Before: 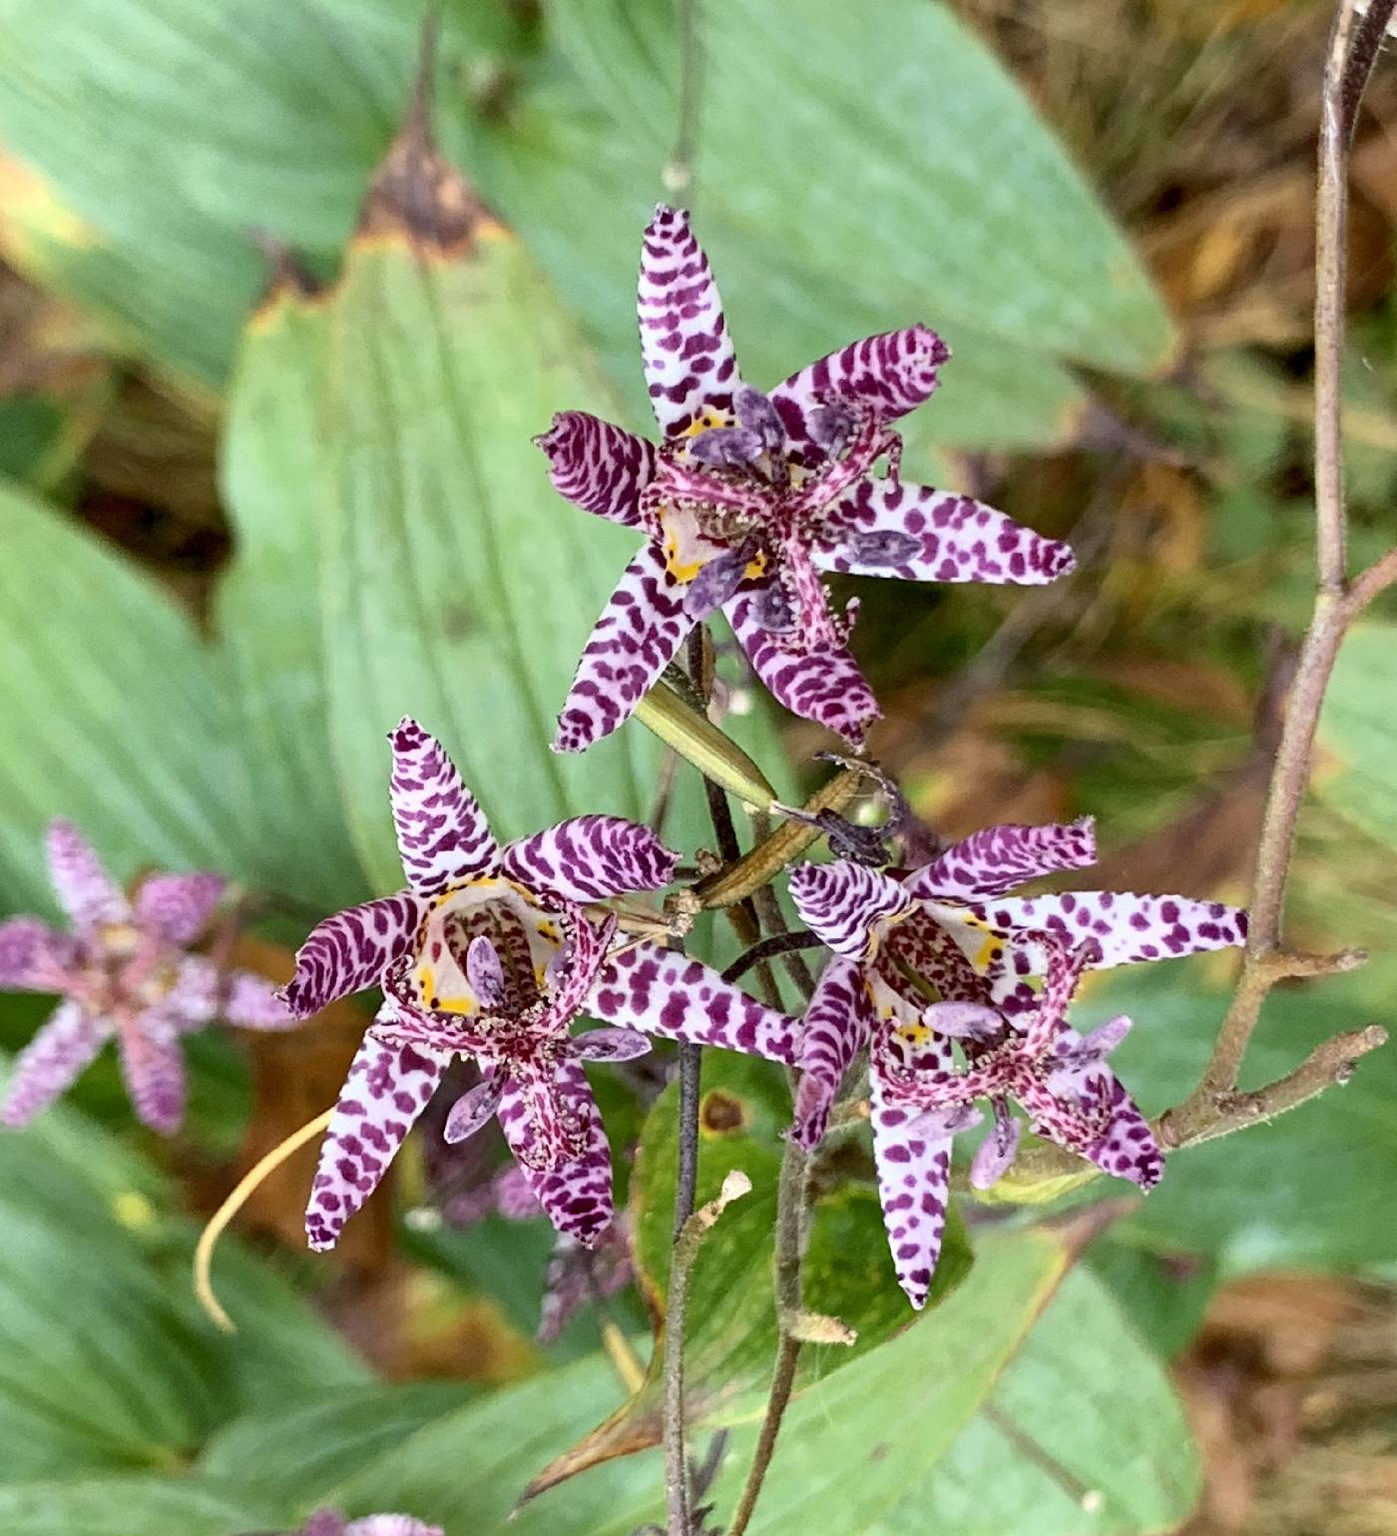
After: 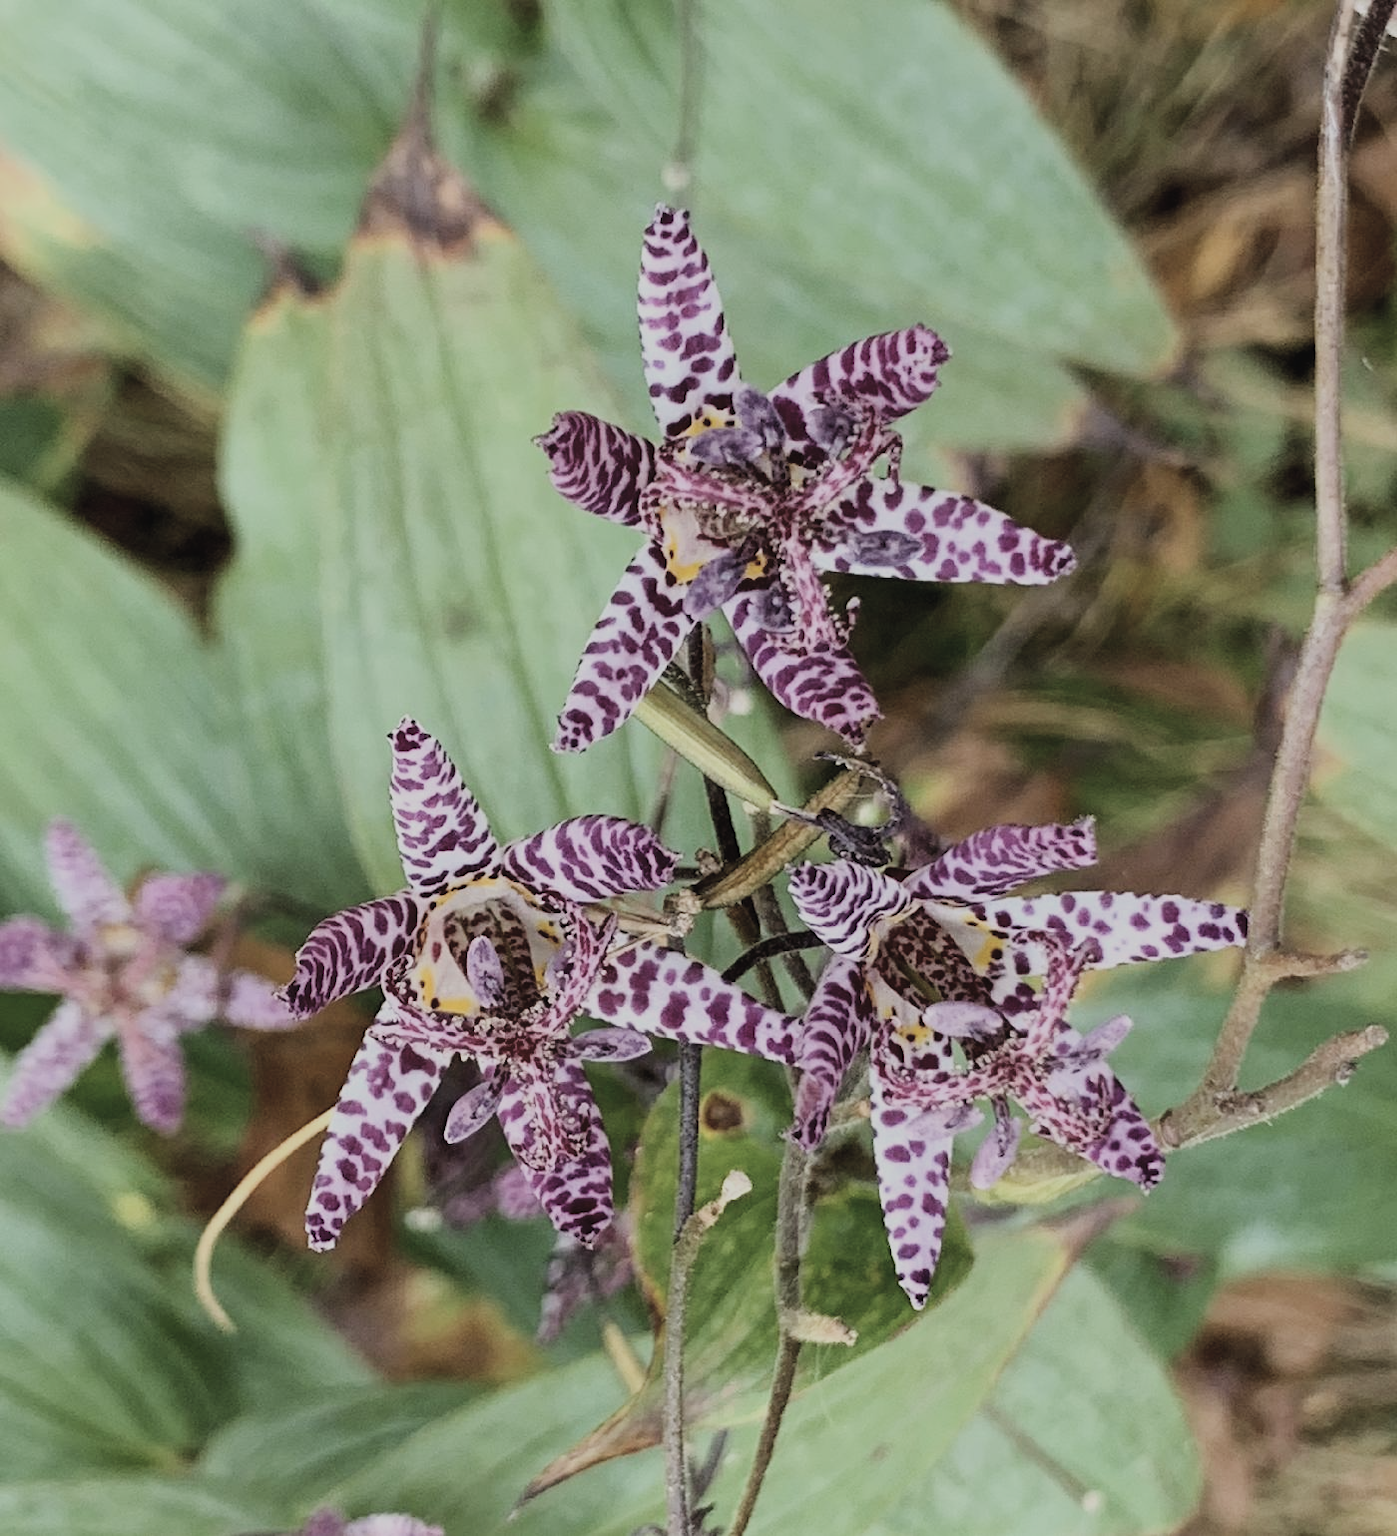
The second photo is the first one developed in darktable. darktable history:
filmic rgb: black relative exposure -7.35 EV, white relative exposure 5.09 EV, hardness 3.22
contrast brightness saturation: contrast 0.1, saturation -0.282
exposure: black level correction -0.014, exposure -0.191 EV, compensate highlight preservation false
